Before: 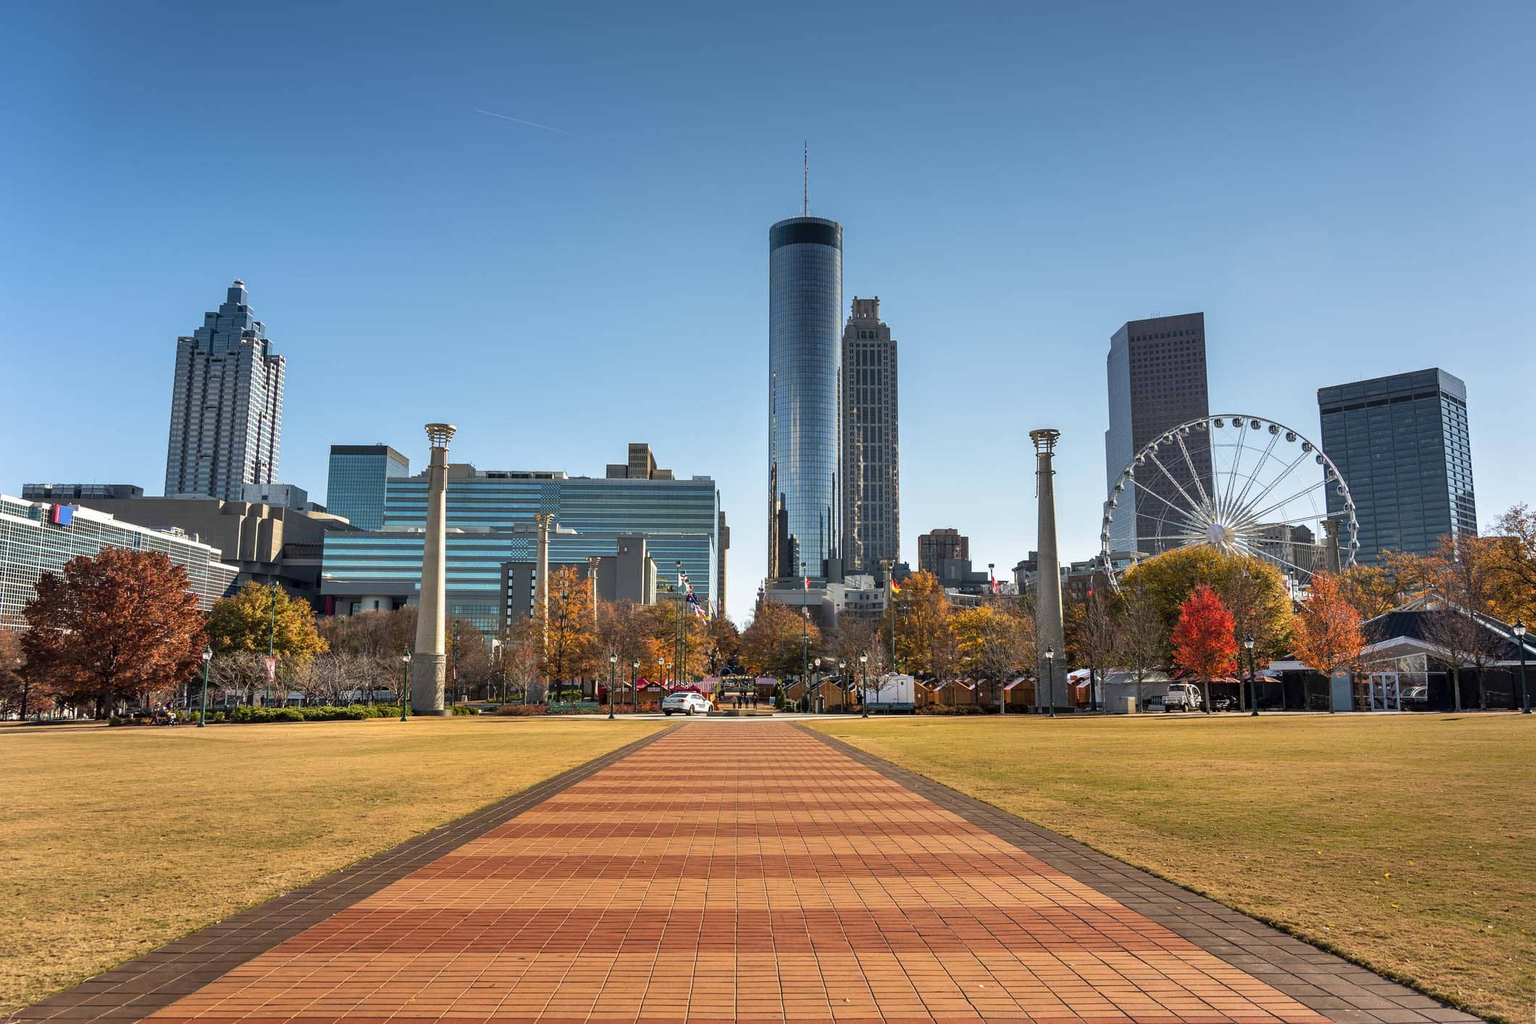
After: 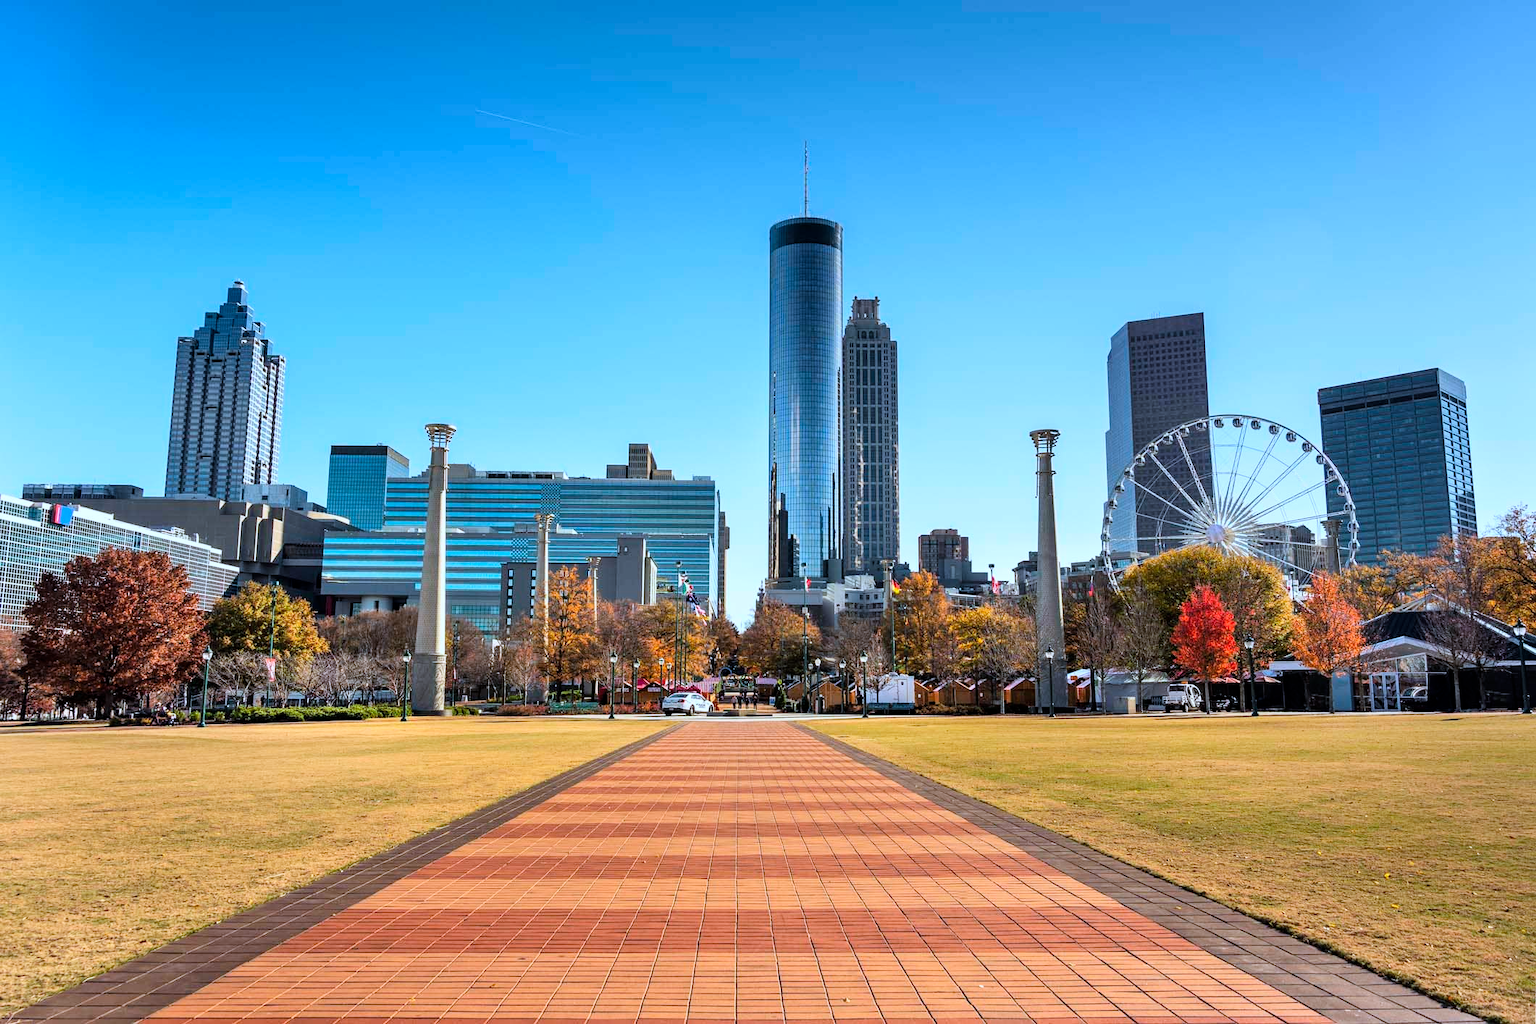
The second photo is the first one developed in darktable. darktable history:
white balance: red 0.926, green 1.003, blue 1.133
tone curve: curves: ch0 [(0, 0) (0.004, 0.001) (0.133, 0.112) (0.325, 0.362) (0.832, 0.893) (1, 1)], color space Lab, linked channels, preserve colors none
